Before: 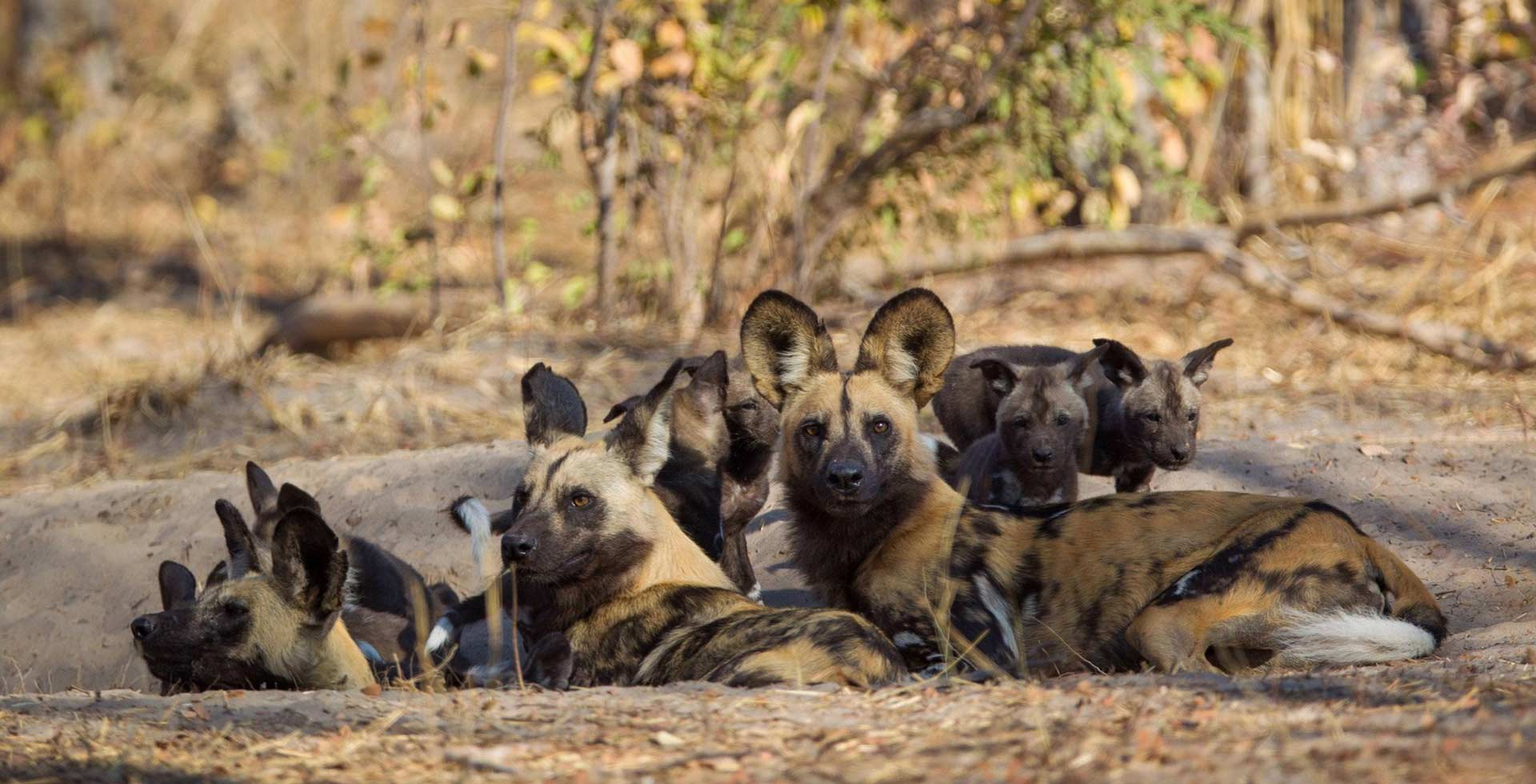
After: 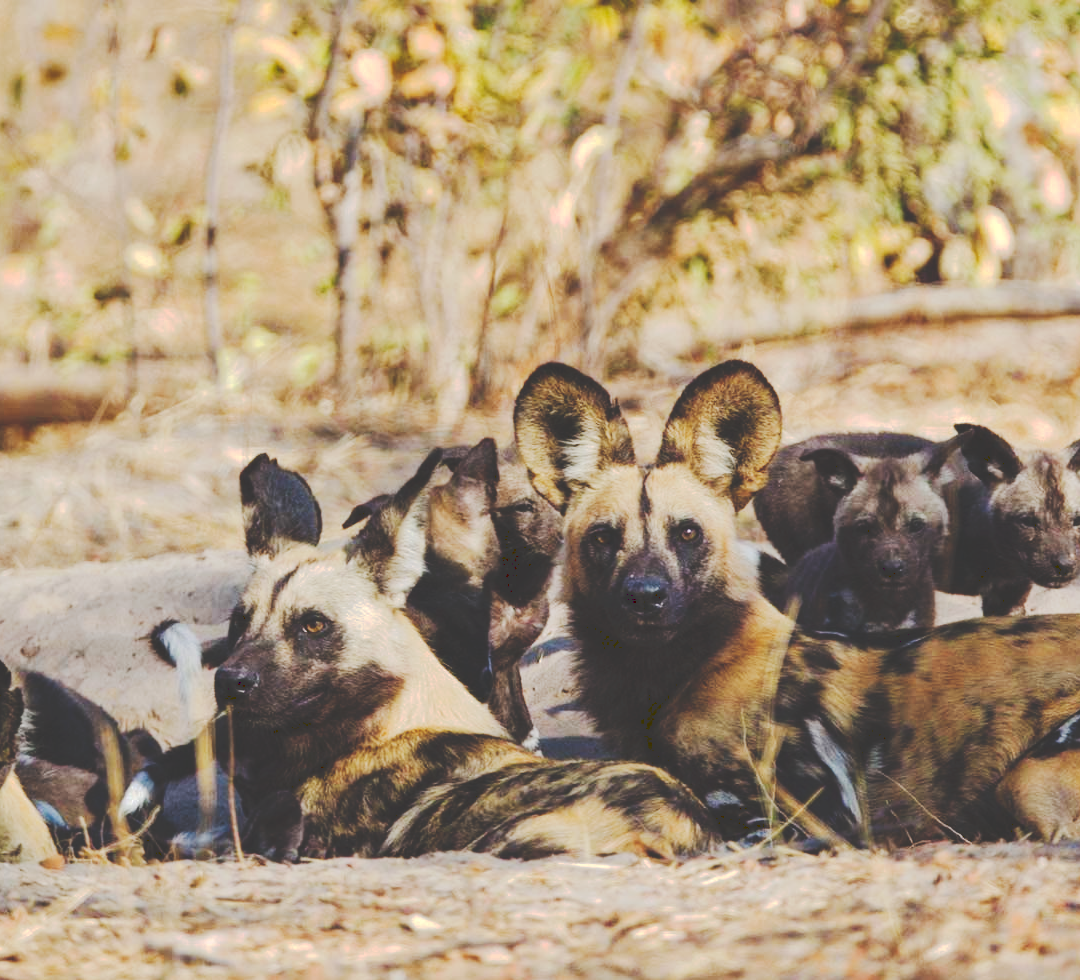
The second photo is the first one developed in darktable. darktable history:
exposure: exposure 0.3 EV, compensate highlight preservation false
crop: left 21.496%, right 22.254%
shadows and highlights: shadows 52.34, highlights -28.23, soften with gaussian
tone curve: curves: ch0 [(0, 0) (0.003, 0.219) (0.011, 0.219) (0.025, 0.223) (0.044, 0.226) (0.069, 0.232) (0.1, 0.24) (0.136, 0.245) (0.177, 0.257) (0.224, 0.281) (0.277, 0.324) (0.335, 0.392) (0.399, 0.484) (0.468, 0.585) (0.543, 0.672) (0.623, 0.741) (0.709, 0.788) (0.801, 0.835) (0.898, 0.878) (1, 1)], preserve colors none
